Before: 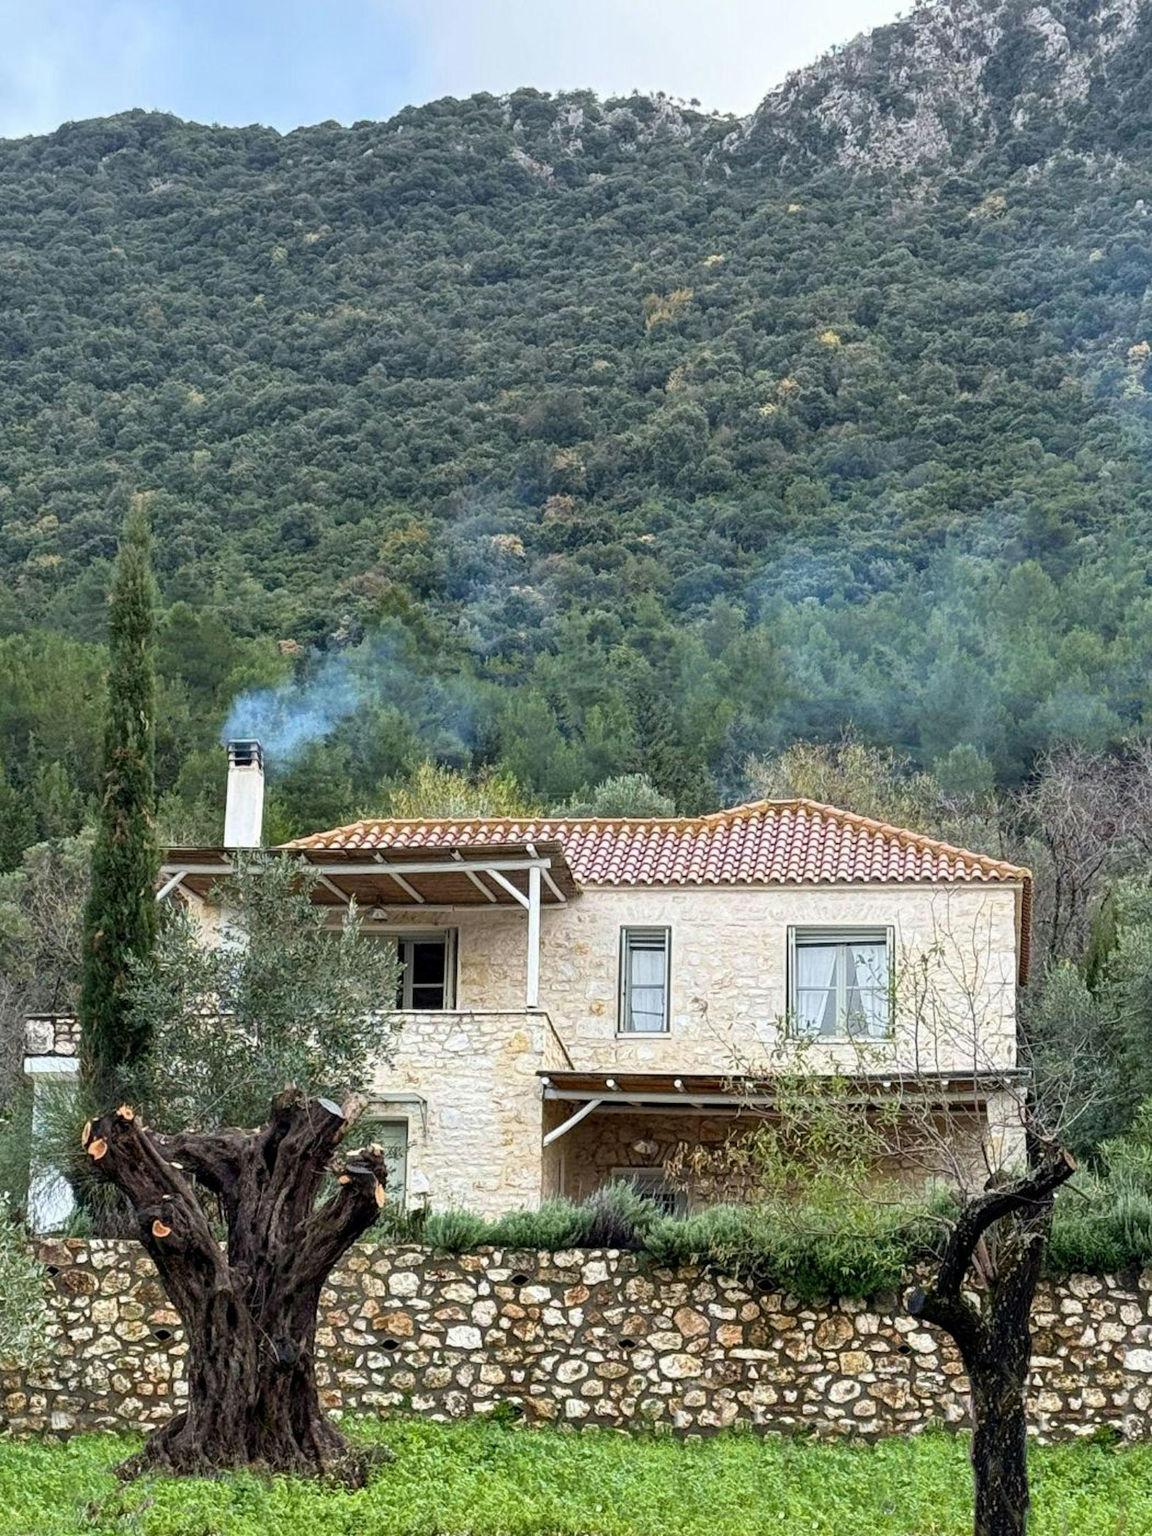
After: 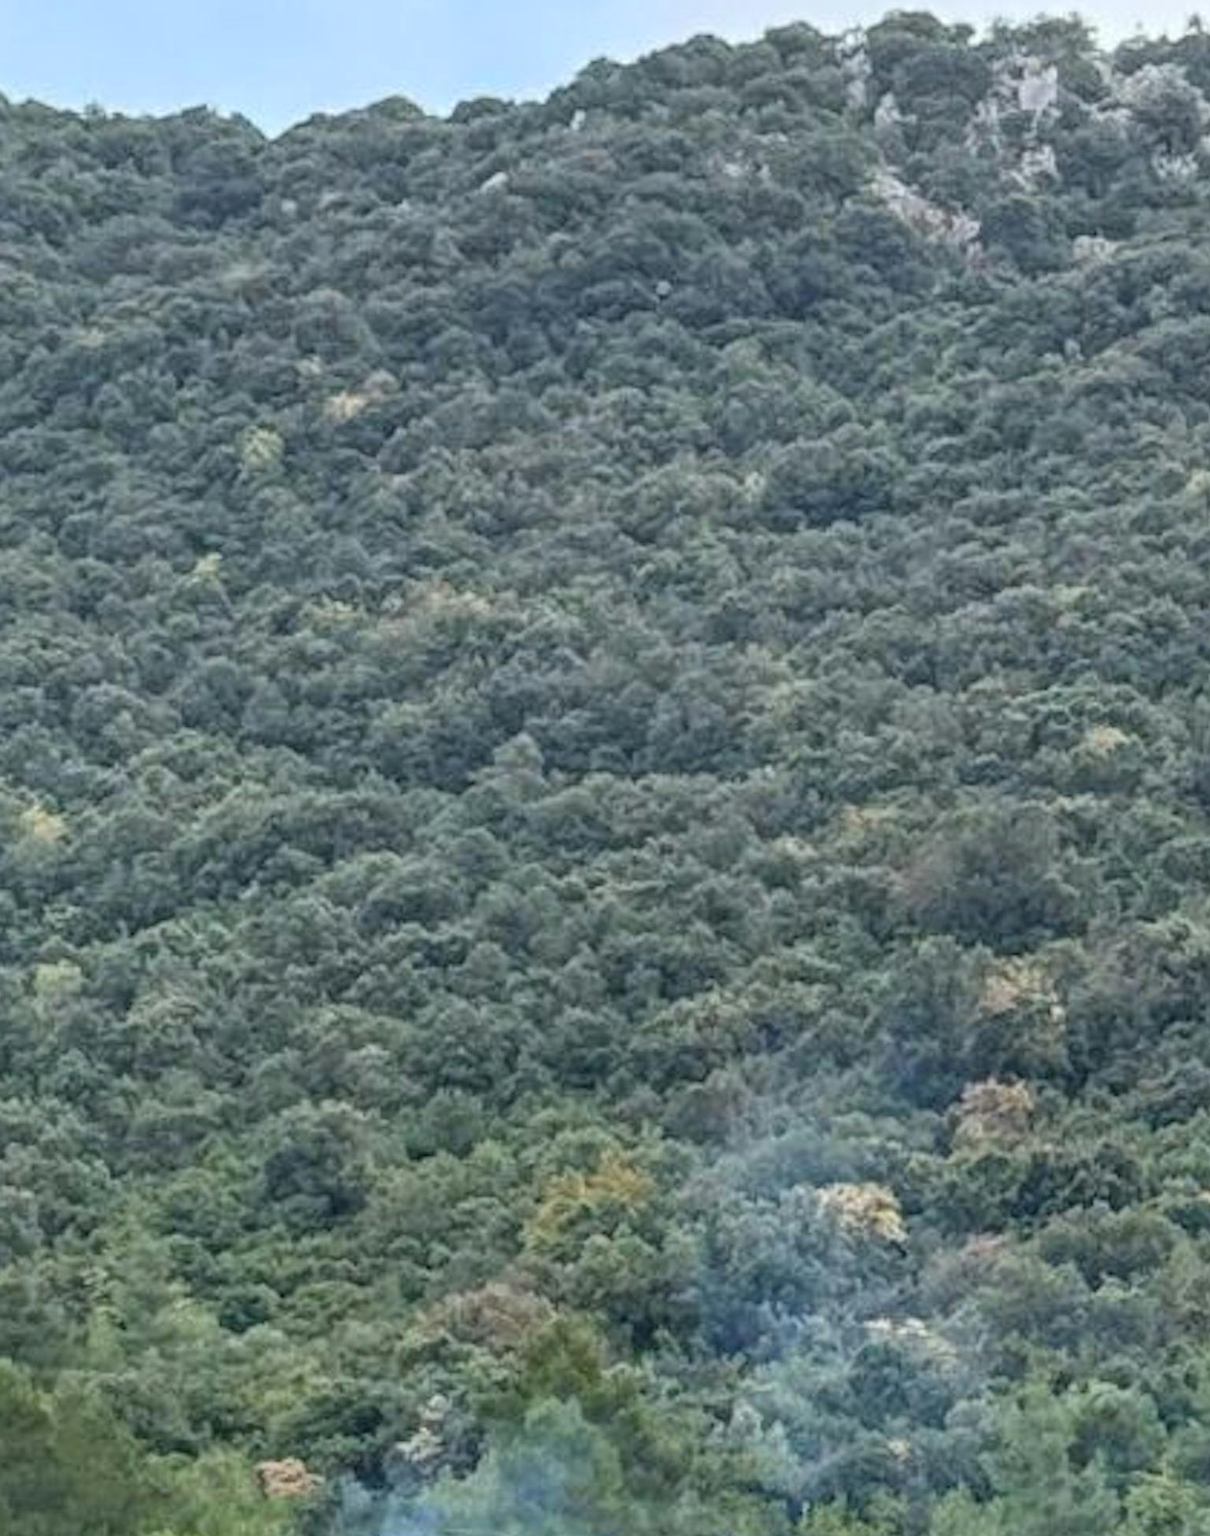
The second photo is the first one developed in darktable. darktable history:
contrast brightness saturation: contrast 0.046, brightness 0.063, saturation 0.008
crop: left 15.645%, top 5.433%, right 44.294%, bottom 56.46%
